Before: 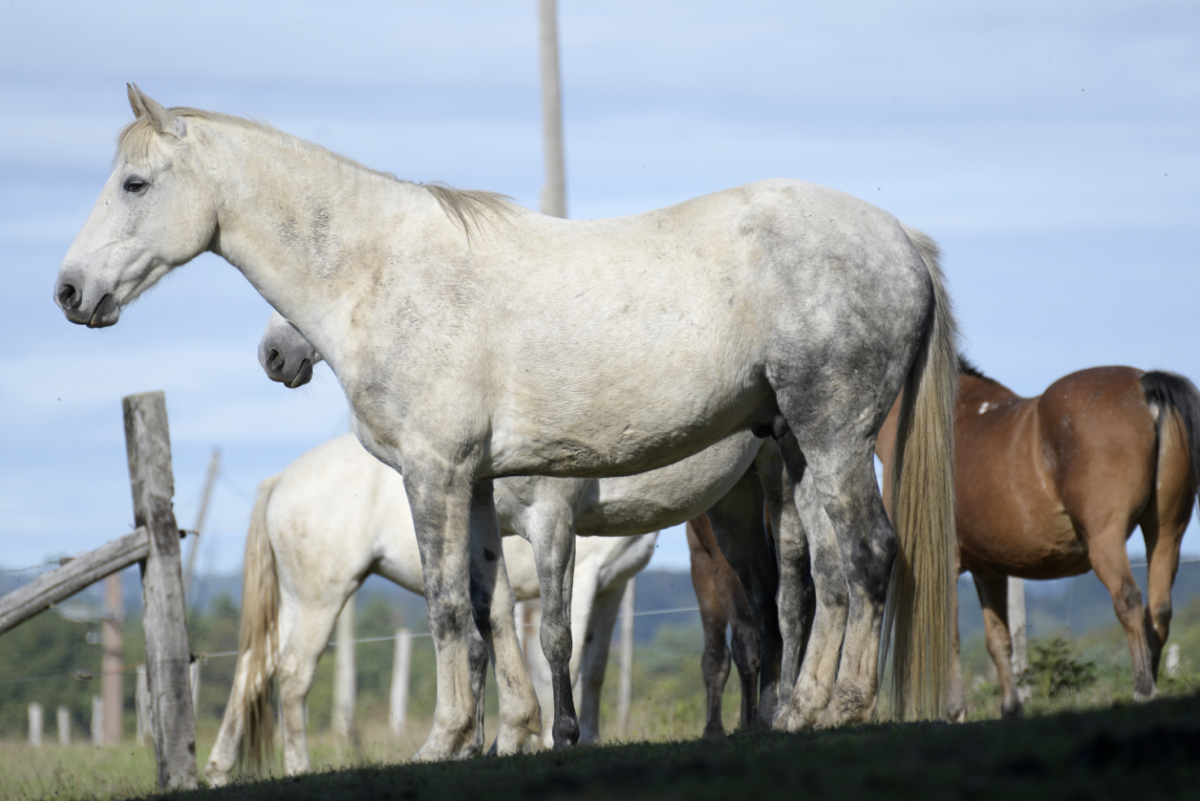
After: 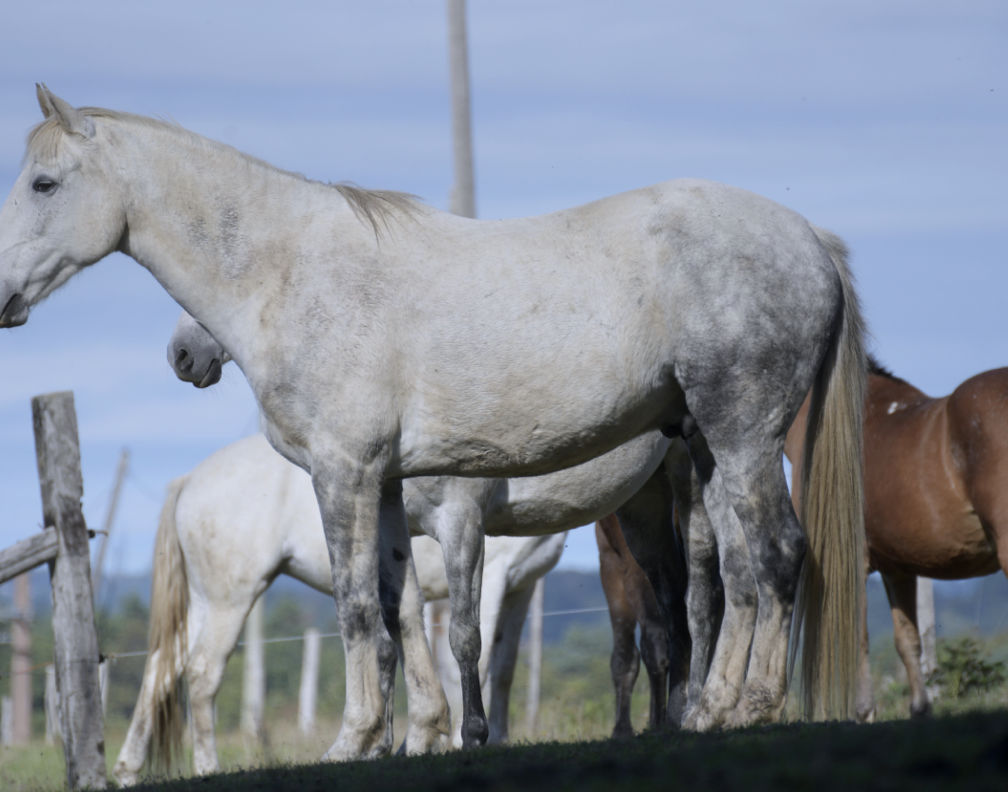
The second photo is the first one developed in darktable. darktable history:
haze removal: strength -0.05
crop: left 7.598%, right 7.873%
color calibration: illuminant as shot in camera, x 0.358, y 0.373, temperature 4628.91 K
graduated density: rotation 5.63°, offset 76.9
